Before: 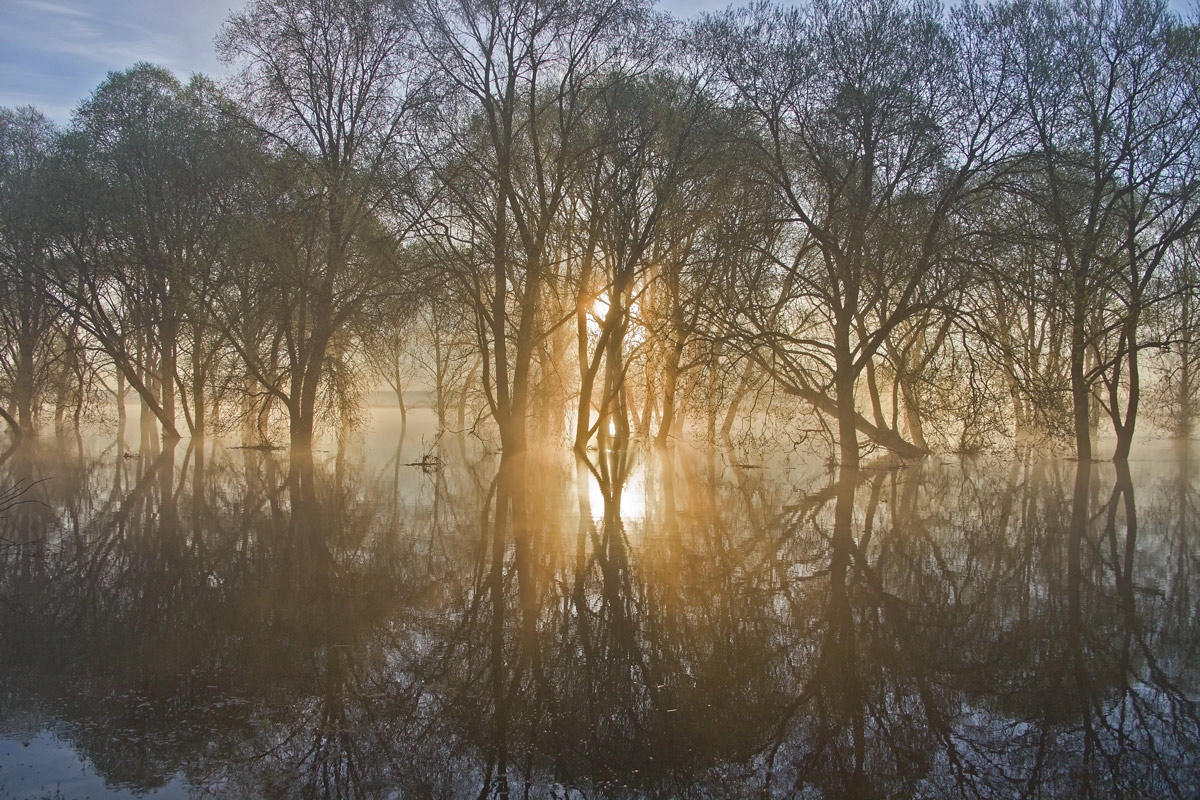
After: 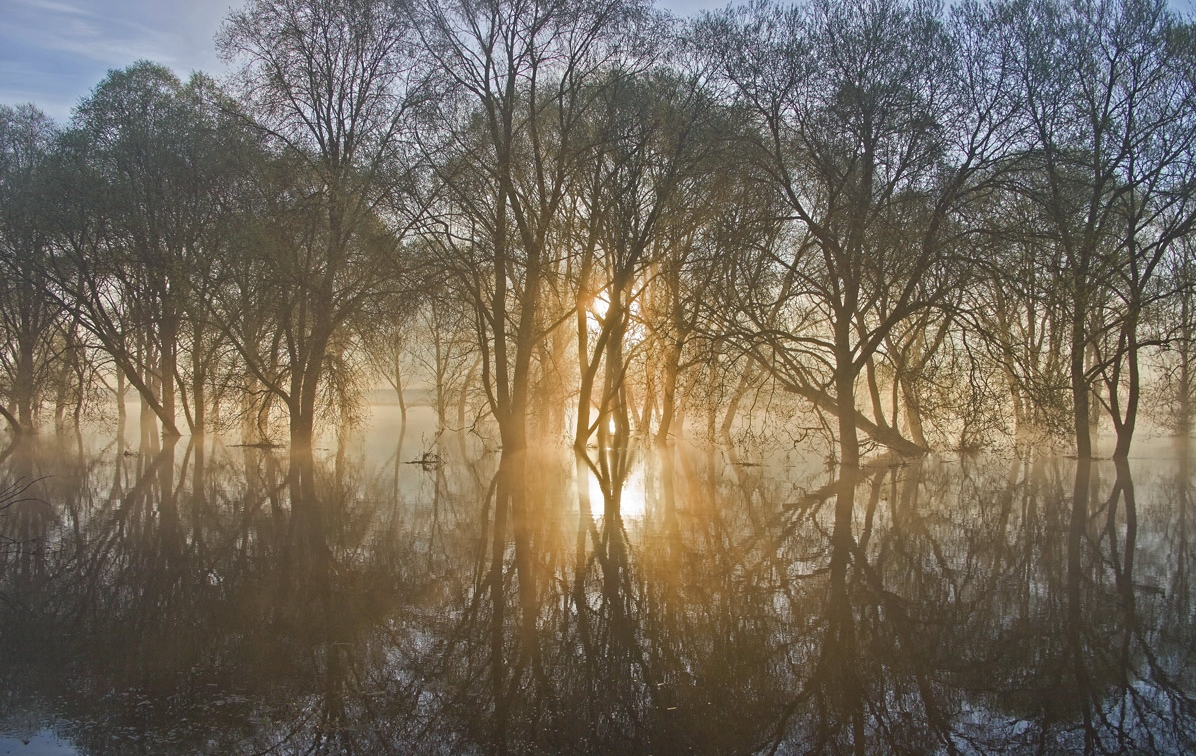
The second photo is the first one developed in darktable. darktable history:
crop: top 0.332%, right 0.256%, bottom 5.091%
